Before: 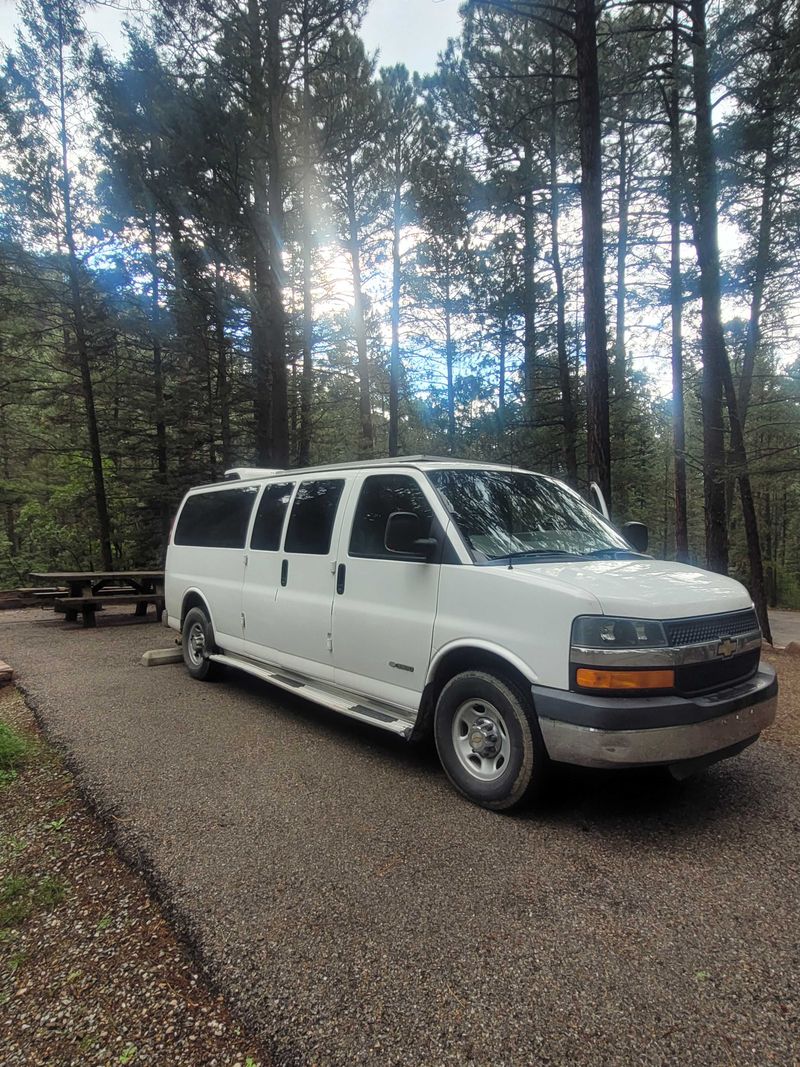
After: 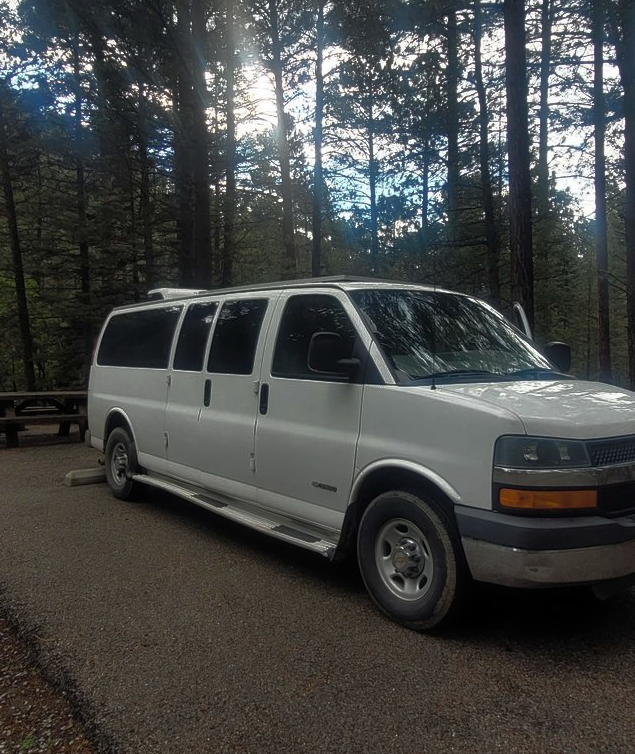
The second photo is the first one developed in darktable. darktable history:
crop: left 9.712%, top 16.928%, right 10.845%, bottom 12.332%
base curve: curves: ch0 [(0, 0) (0.564, 0.291) (0.802, 0.731) (1, 1)]
